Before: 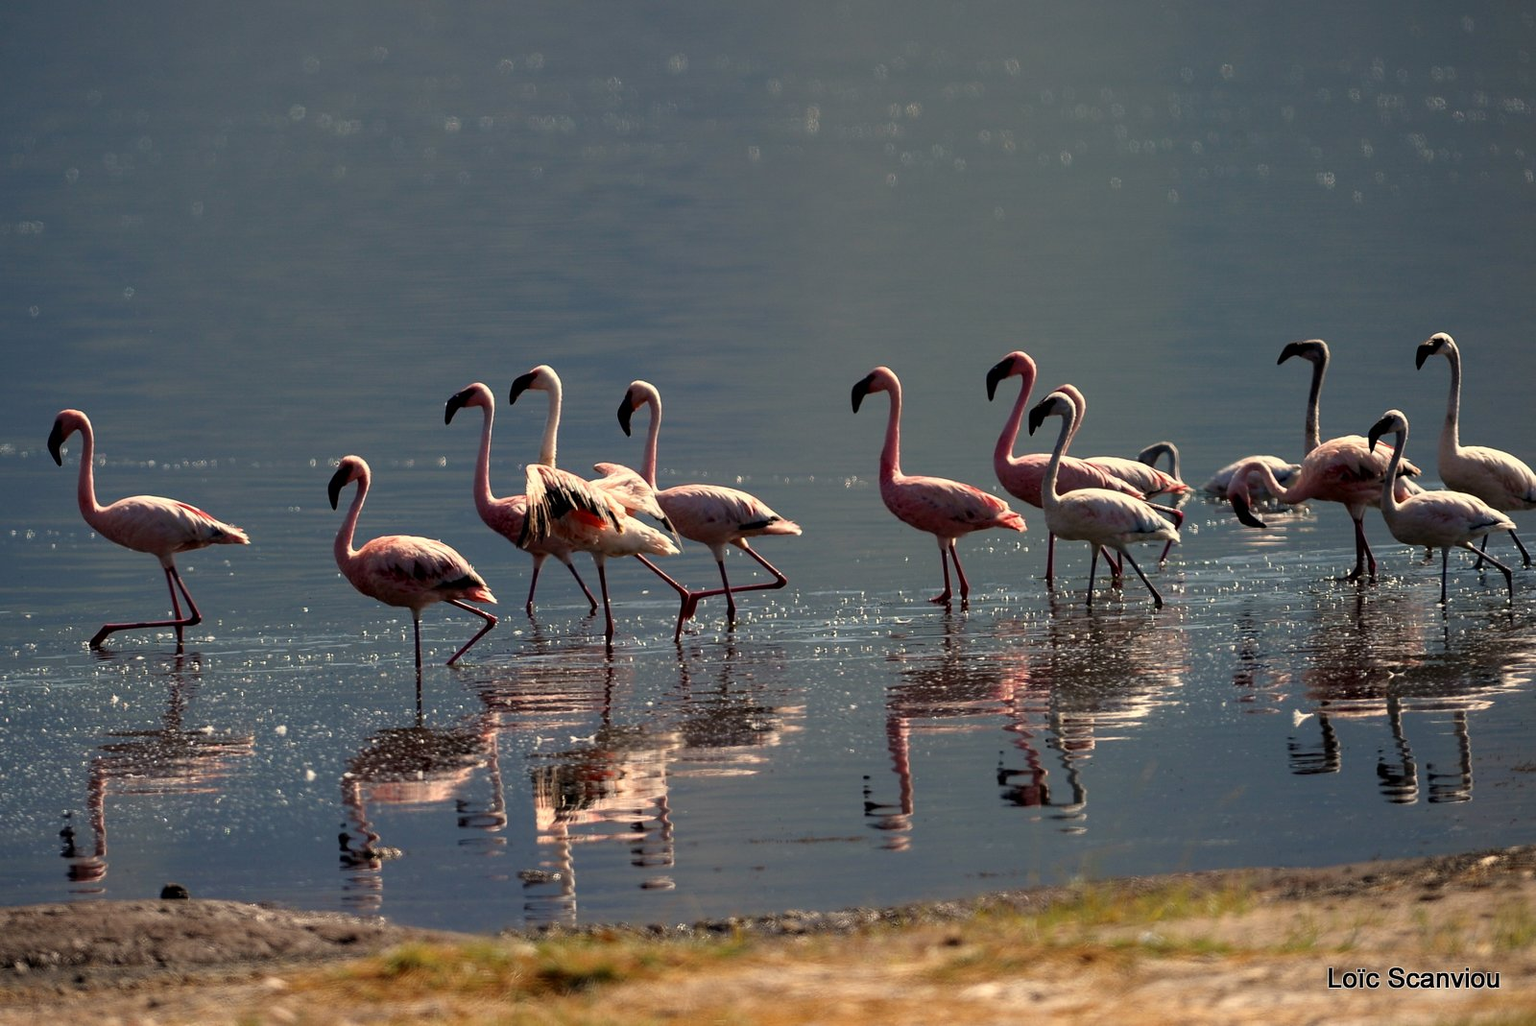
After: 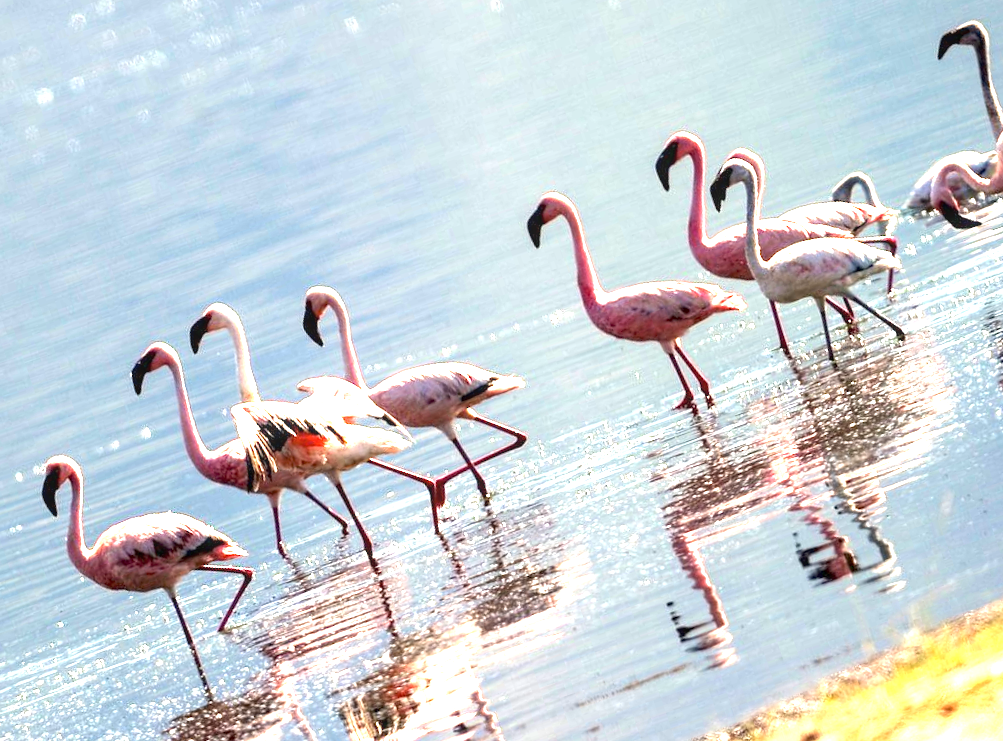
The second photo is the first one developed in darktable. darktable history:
local contrast: on, module defaults
exposure: exposure 1 EV, compensate exposure bias true, compensate highlight preservation false
crop and rotate: angle 18.59°, left 6.863%, right 3.765%, bottom 1.096%
